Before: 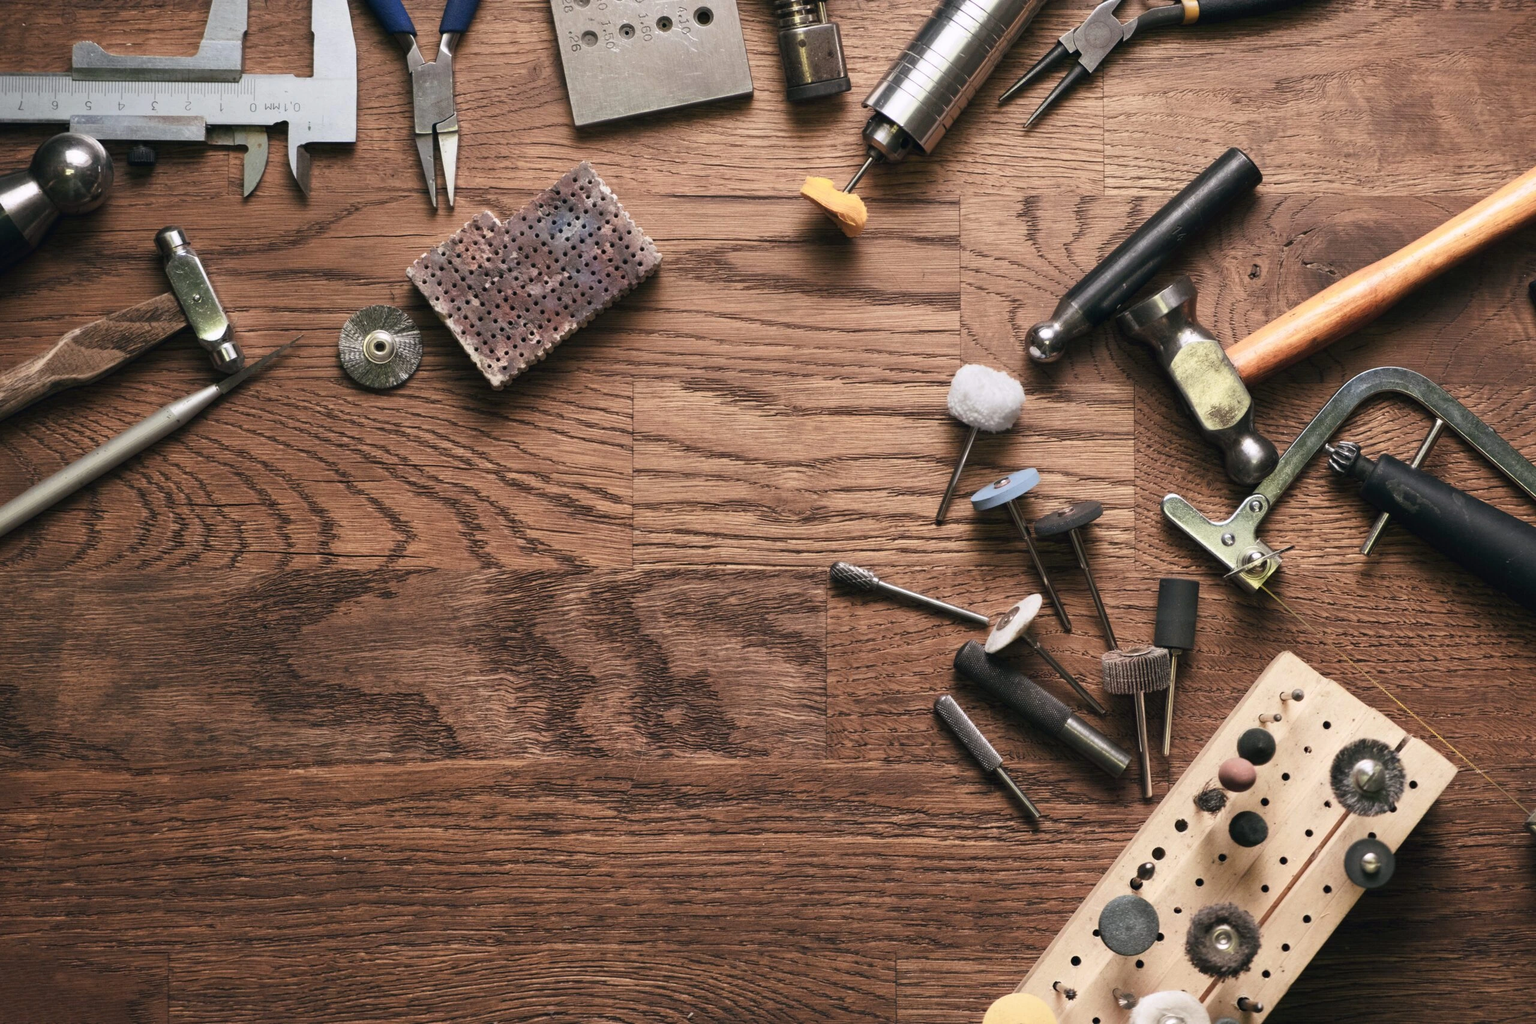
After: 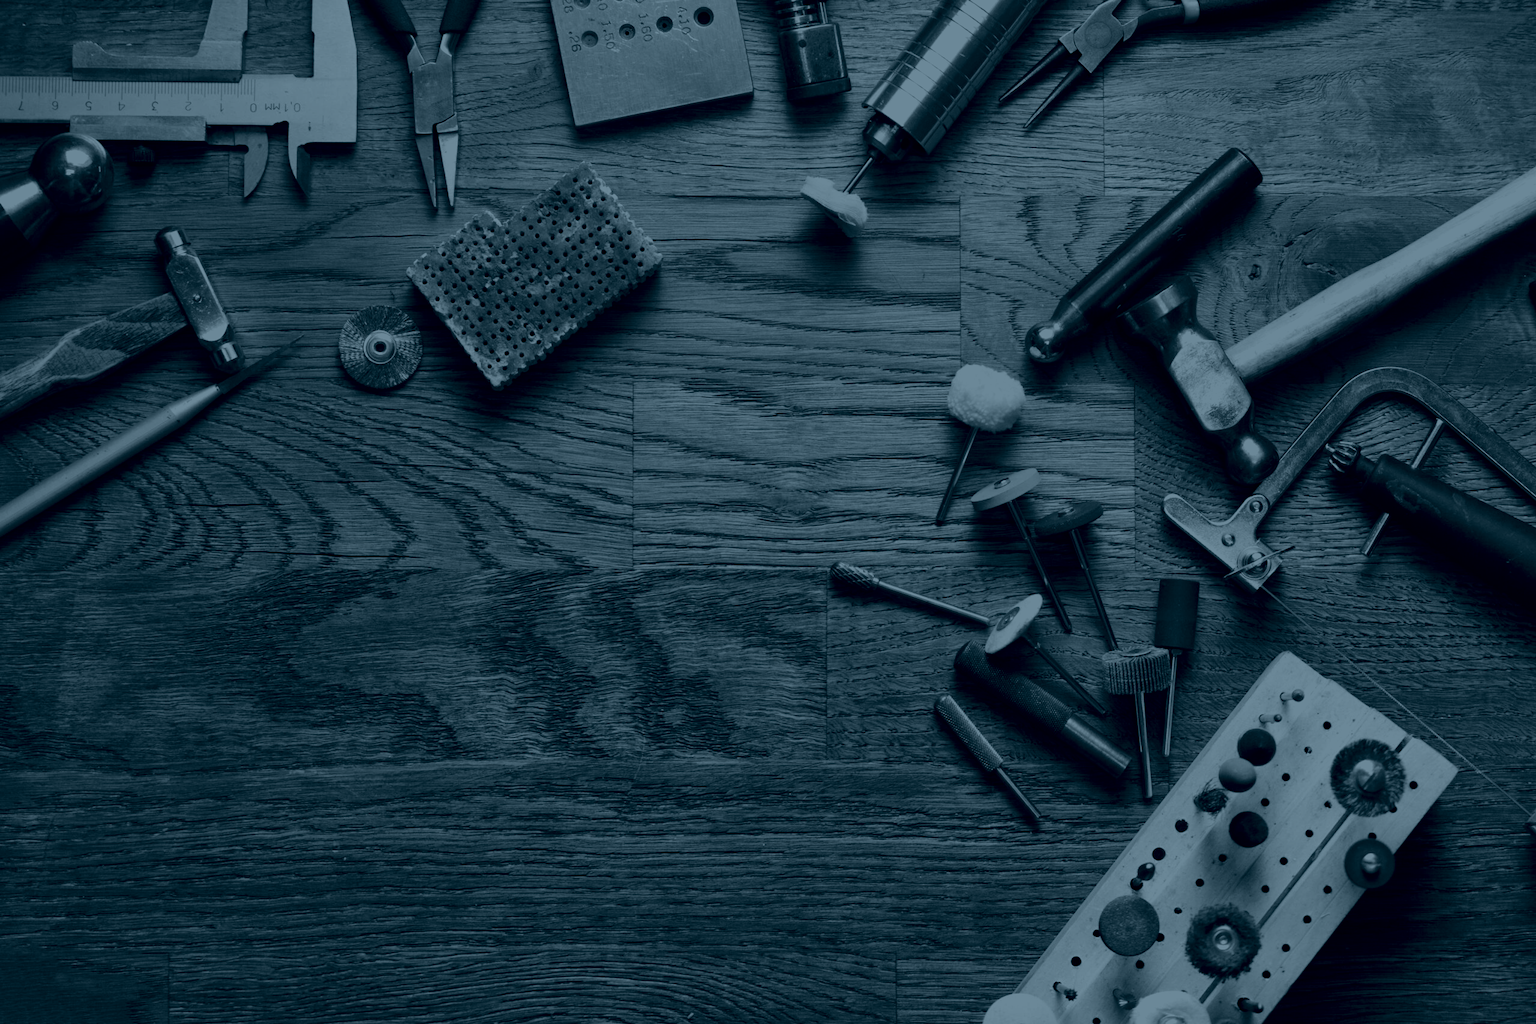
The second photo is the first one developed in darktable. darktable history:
colorize: hue 194.4°, saturation 29%, source mix 61.75%, lightness 3.98%, version 1
shadows and highlights: low approximation 0.01, soften with gaussian
tone equalizer: -8 EV -0.417 EV, -7 EV -0.389 EV, -6 EV -0.333 EV, -5 EV -0.222 EV, -3 EV 0.222 EV, -2 EV 0.333 EV, -1 EV 0.389 EV, +0 EV 0.417 EV, edges refinement/feathering 500, mask exposure compensation -1.57 EV, preserve details no
